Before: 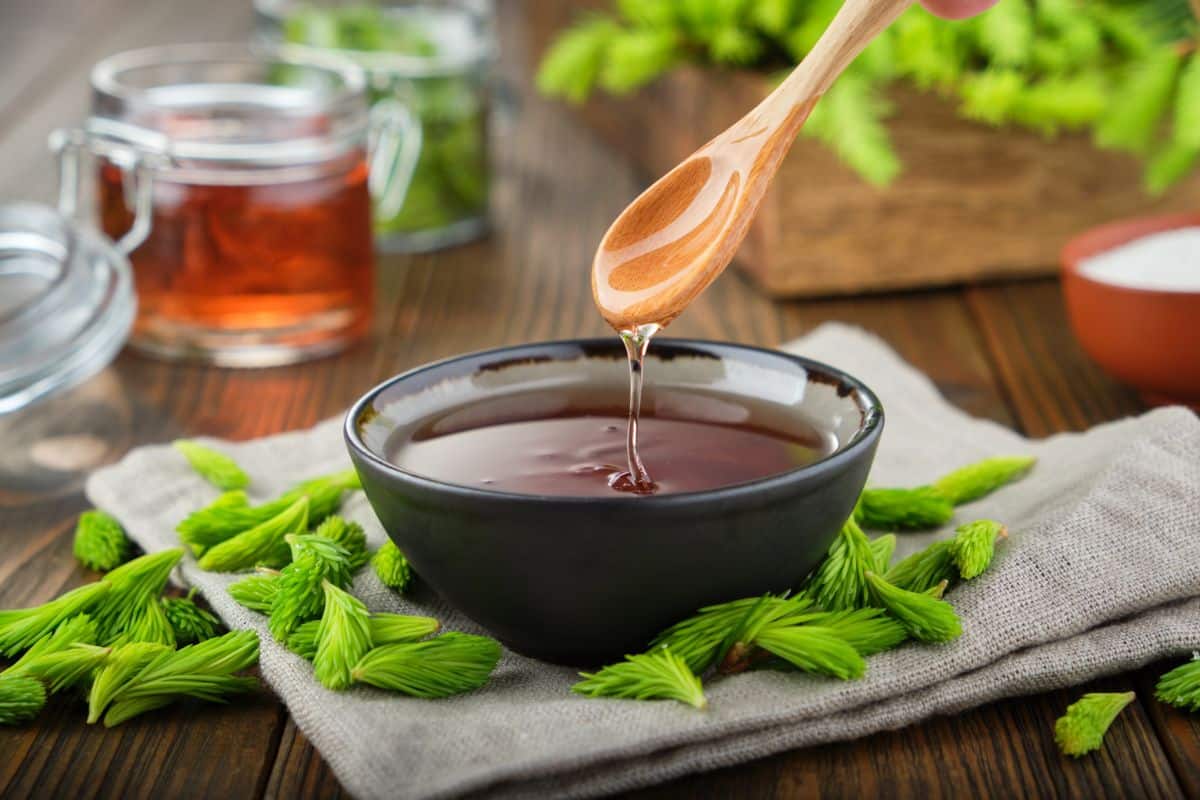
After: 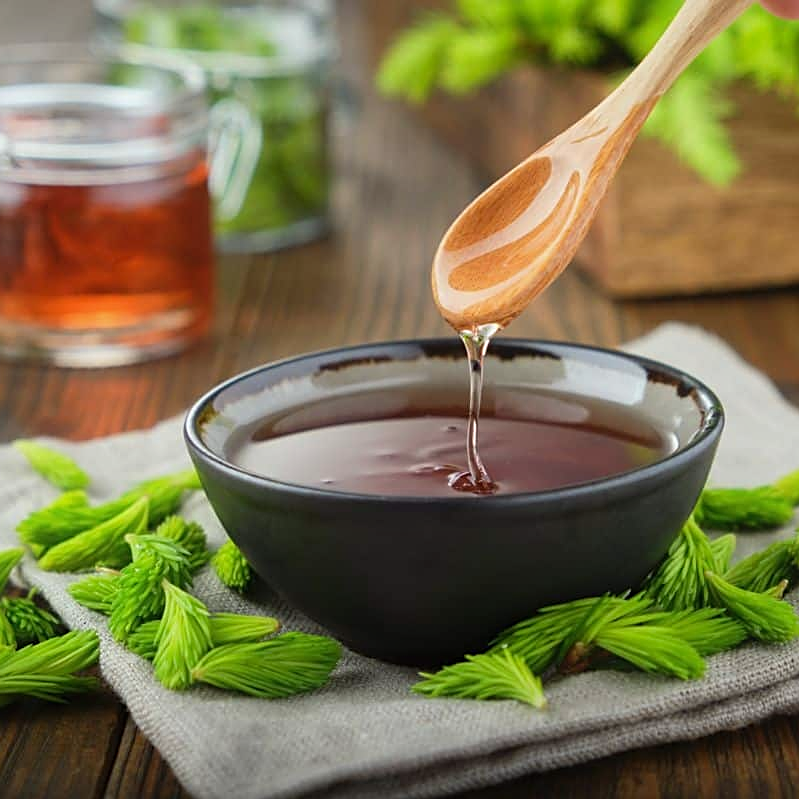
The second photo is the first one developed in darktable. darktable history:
crop and rotate: left 13.409%, right 19.924%
sharpen: on, module defaults
white balance: red 0.978, blue 0.999
contrast equalizer: octaves 7, y [[0.6 ×6], [0.55 ×6], [0 ×6], [0 ×6], [0 ×6]], mix -0.2
